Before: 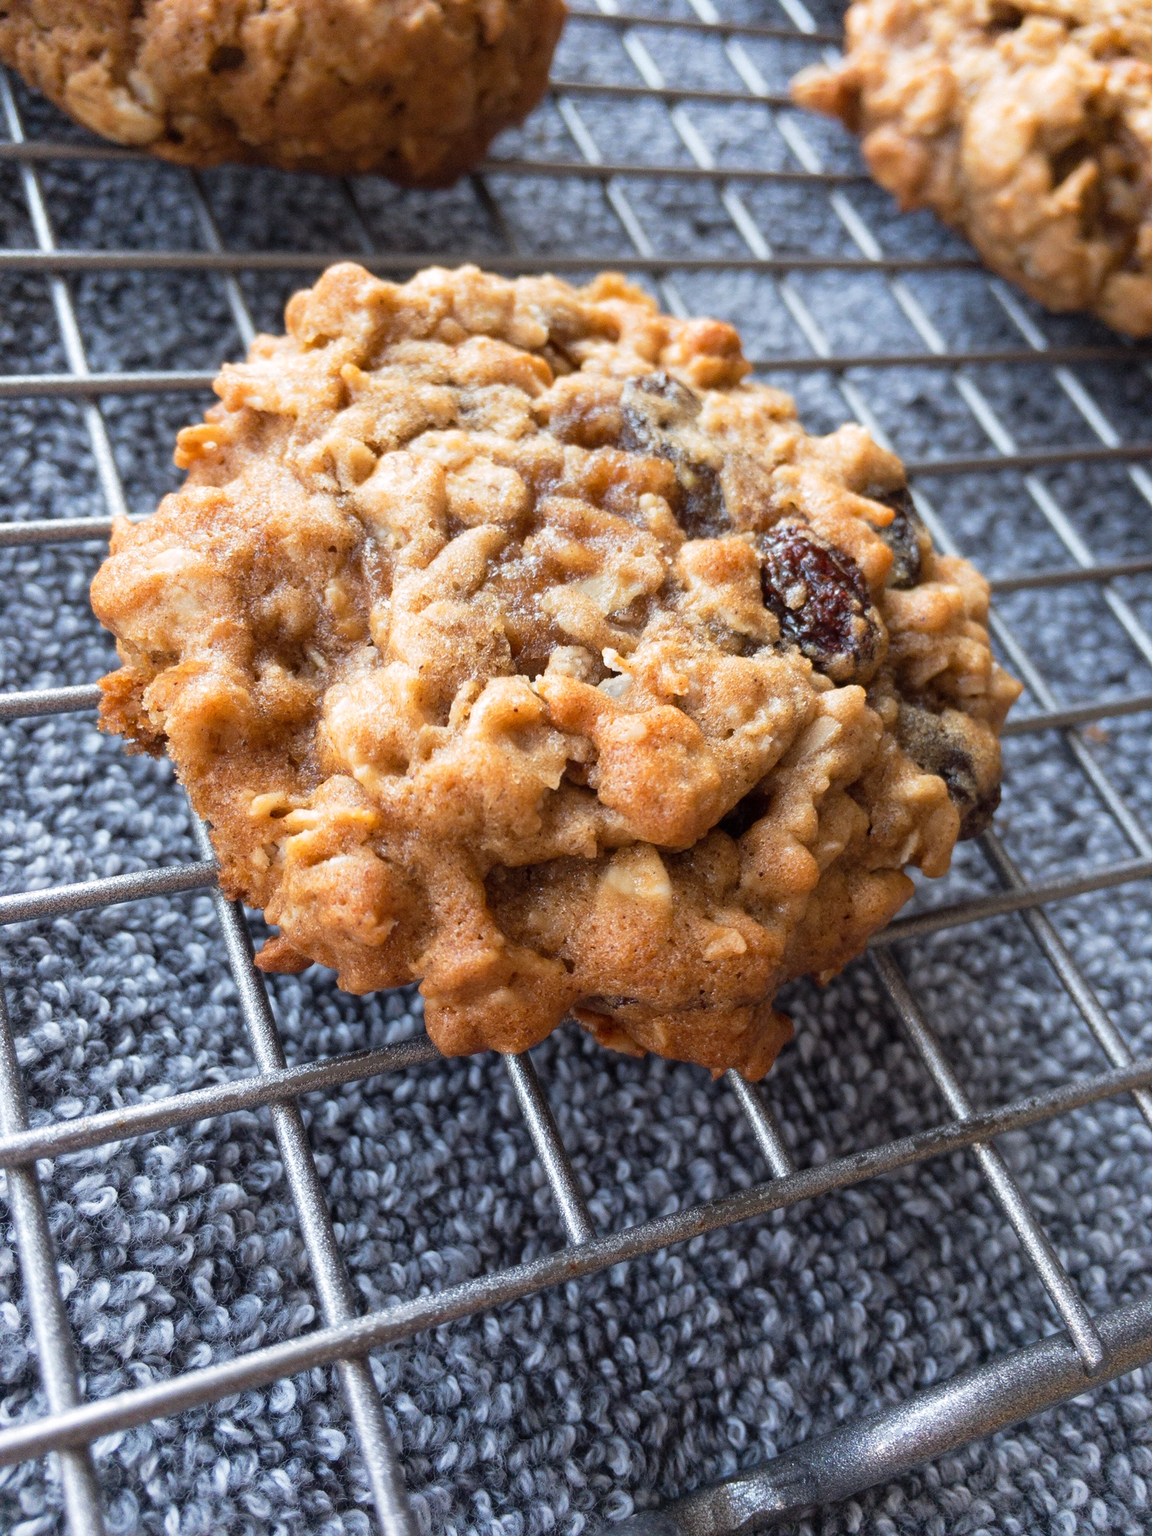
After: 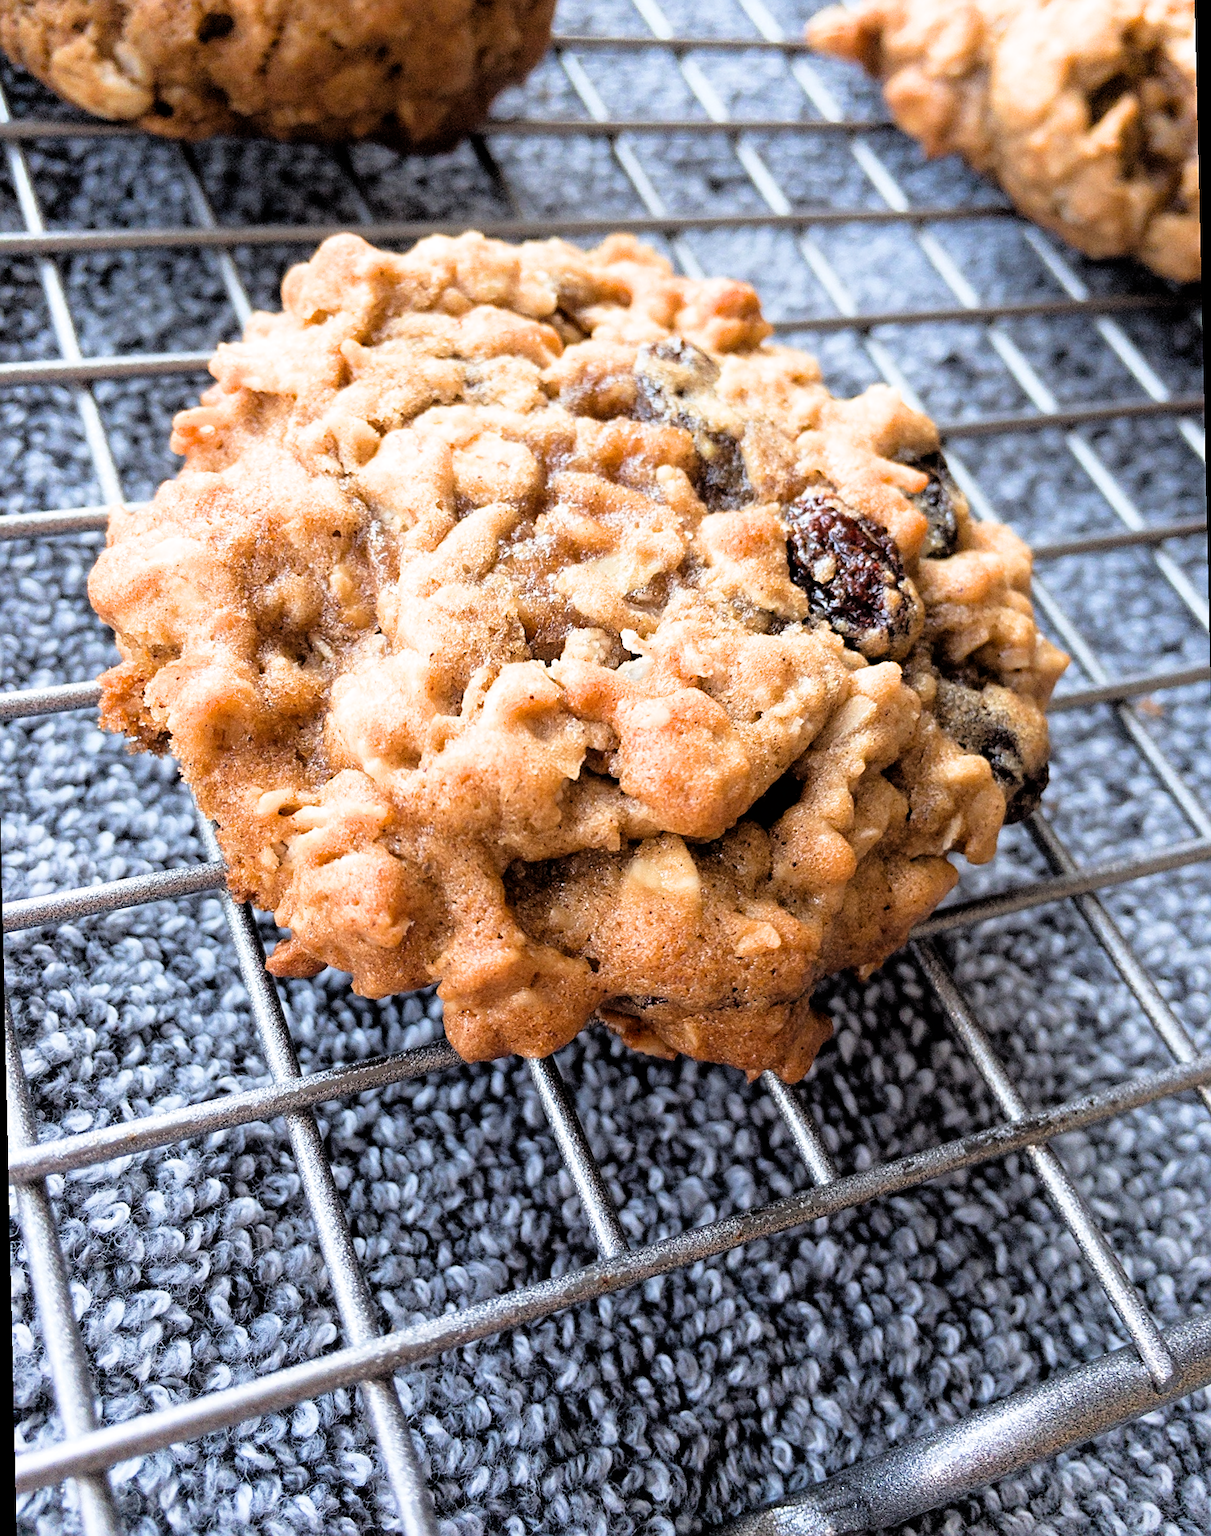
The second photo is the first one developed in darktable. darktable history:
sharpen: on, module defaults
exposure: black level correction 0.001, exposure 1.398 EV, compensate exposure bias true, compensate highlight preservation false
rotate and perspective: rotation -1.32°, lens shift (horizontal) -0.031, crop left 0.015, crop right 0.985, crop top 0.047, crop bottom 0.982
filmic rgb: black relative exposure -3.92 EV, white relative exposure 3.14 EV, hardness 2.87
